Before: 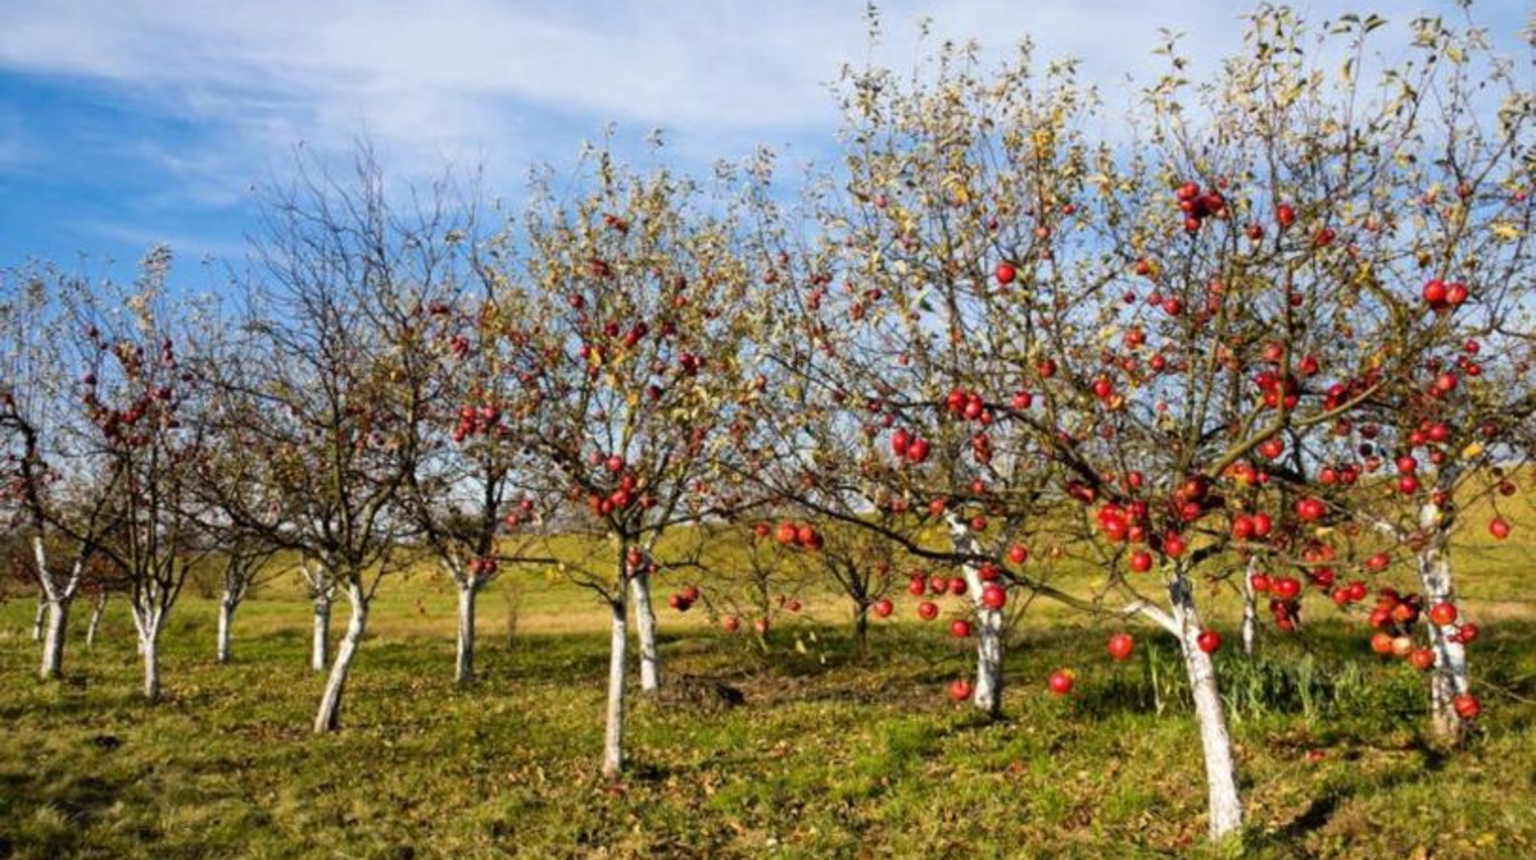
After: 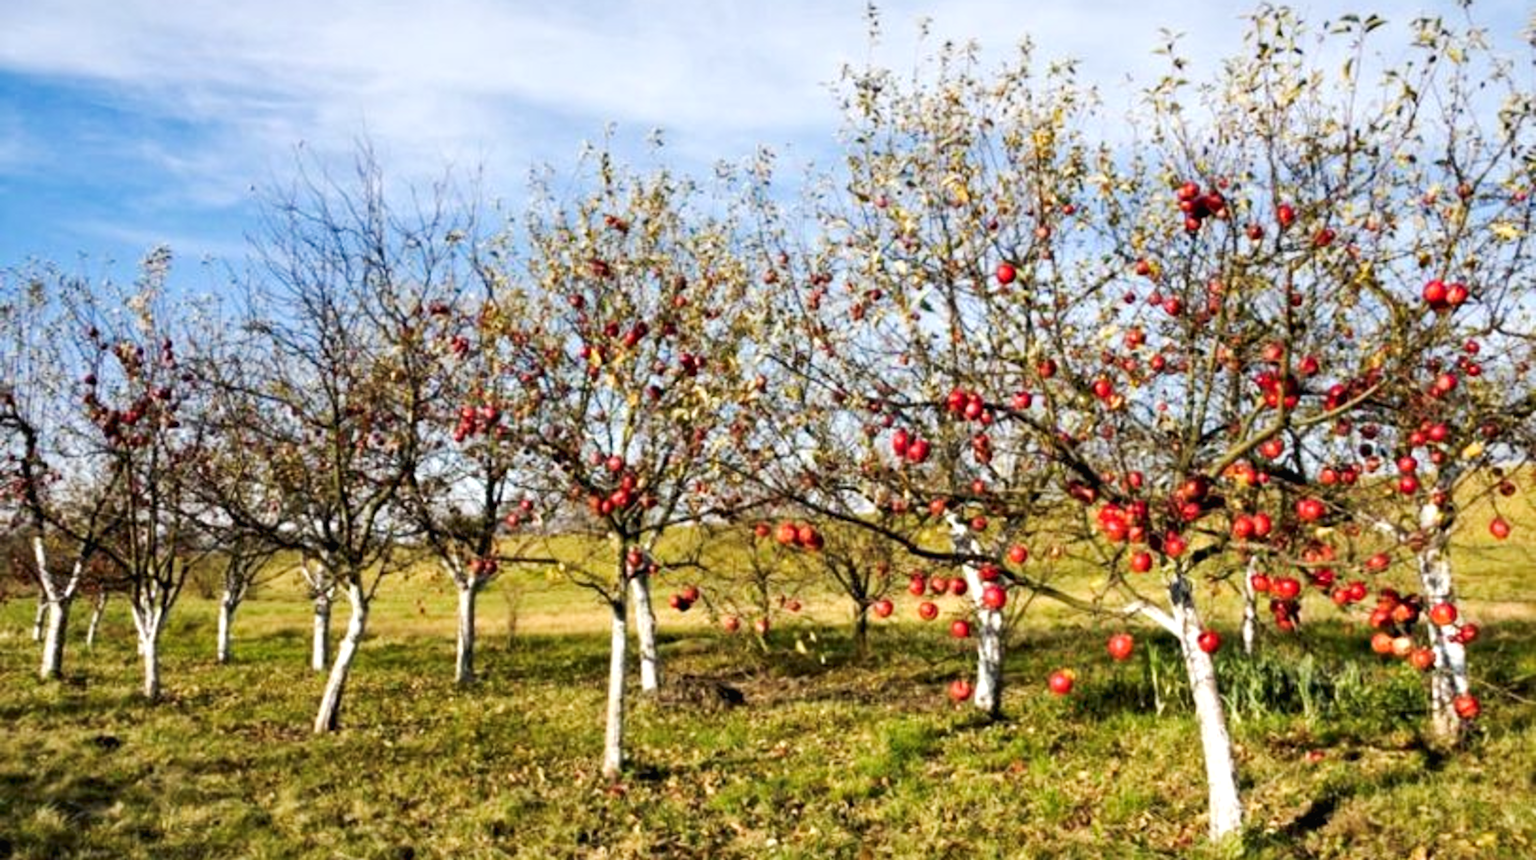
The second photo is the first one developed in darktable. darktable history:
exposure: exposure 0.608 EV, compensate highlight preservation false
tone curve: curves: ch0 [(0, 0.014) (0.036, 0.047) (0.15, 0.156) (0.27, 0.258) (0.511, 0.506) (0.761, 0.741) (1, 0.919)]; ch1 [(0, 0) (0.179, 0.173) (0.322, 0.32) (0.429, 0.431) (0.502, 0.5) (0.519, 0.522) (0.562, 0.575) (0.631, 0.65) (0.72, 0.692) (1, 1)]; ch2 [(0, 0) (0.29, 0.295) (0.404, 0.436) (0.497, 0.498) (0.533, 0.556) (0.599, 0.607) (0.696, 0.707) (1, 1)], preserve colors none
contrast equalizer: octaves 7, y [[0.535, 0.543, 0.548, 0.548, 0.542, 0.532], [0.5 ×6], [0.5 ×6], [0 ×6], [0 ×6]]
